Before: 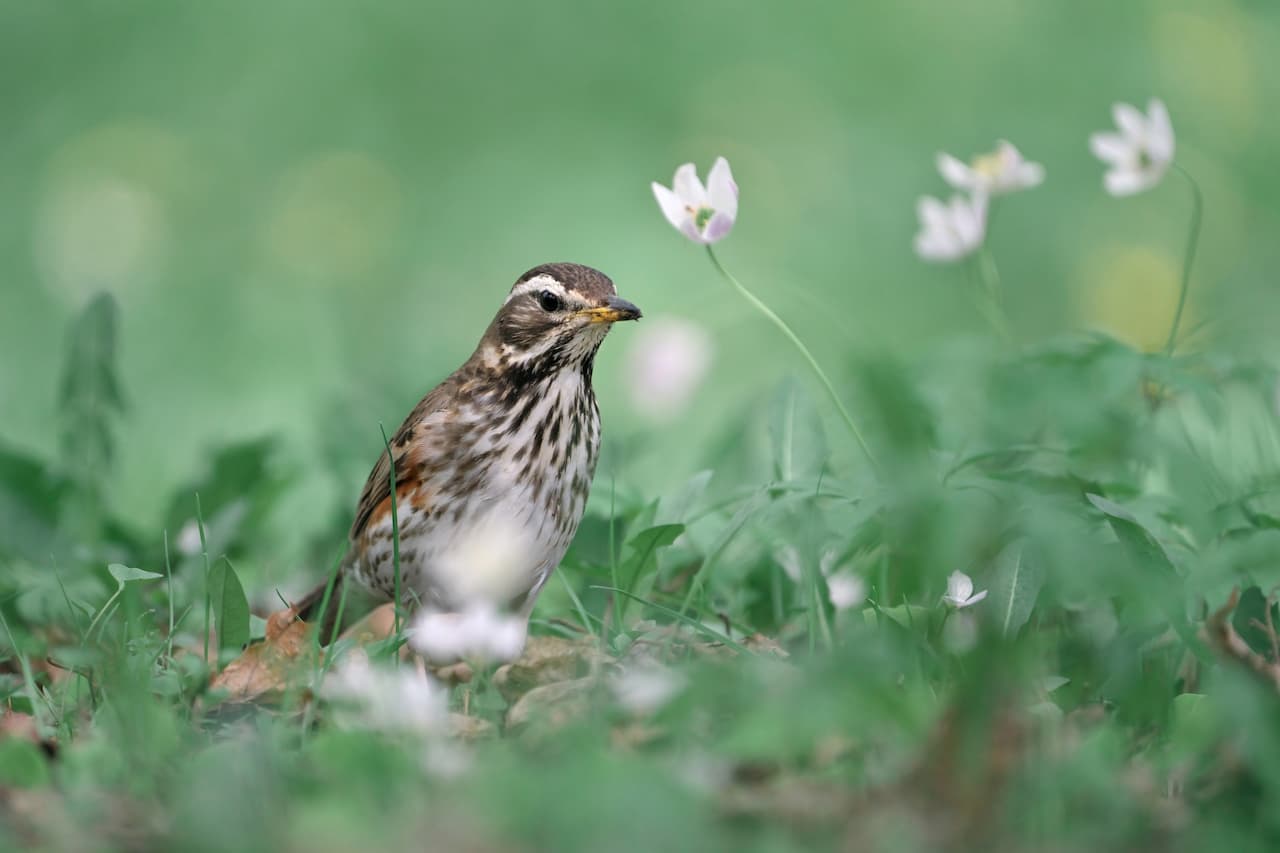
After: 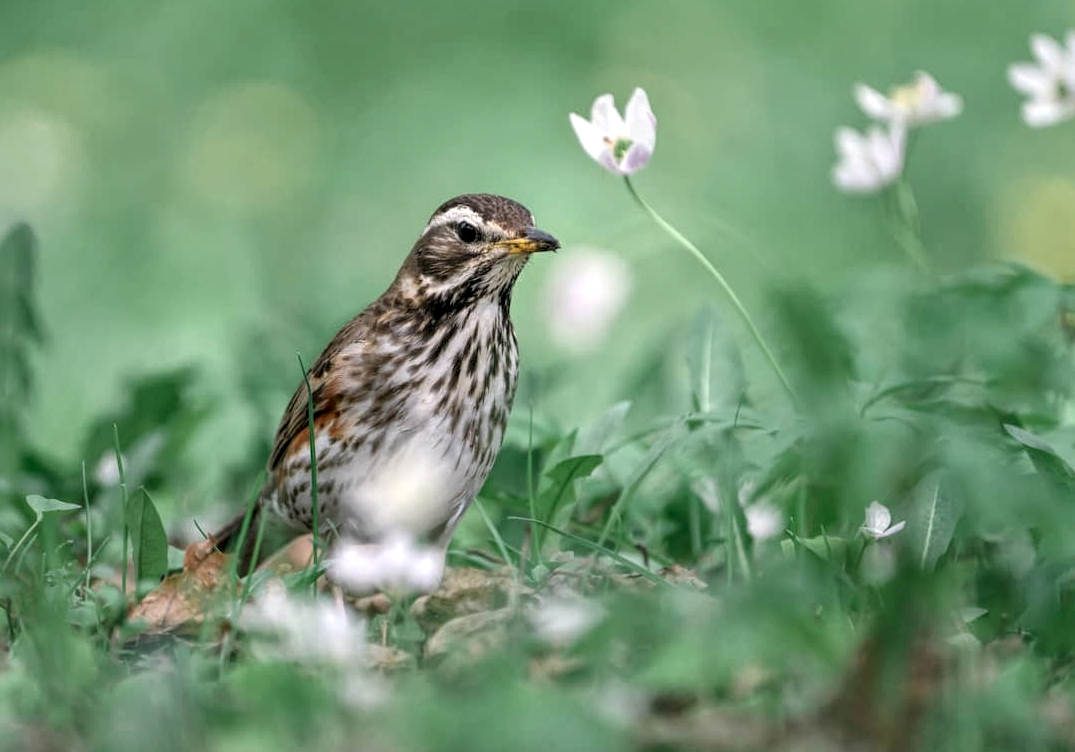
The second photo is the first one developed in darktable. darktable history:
local contrast: highlights 100%, shadows 100%, detail 200%, midtone range 0.2
crop: left 6.446%, top 8.188%, right 9.538%, bottom 3.548%
